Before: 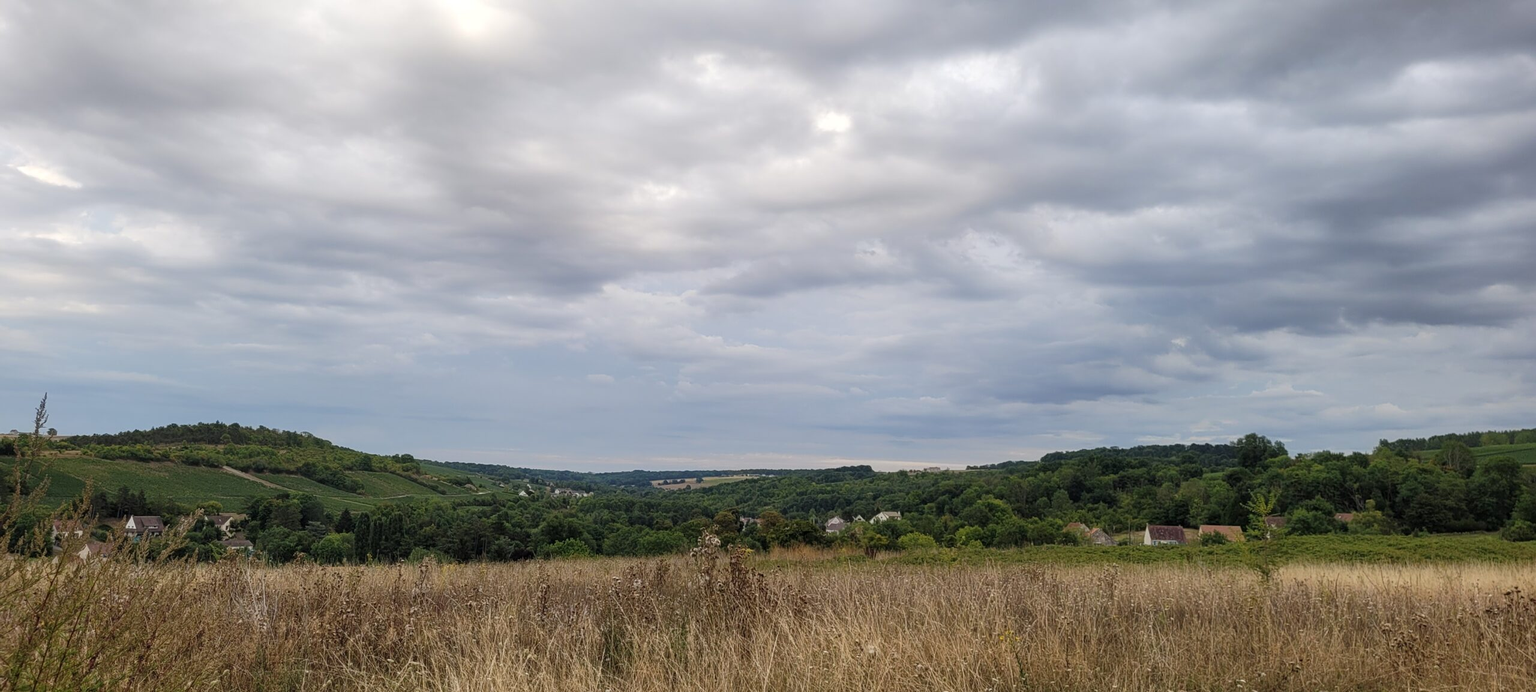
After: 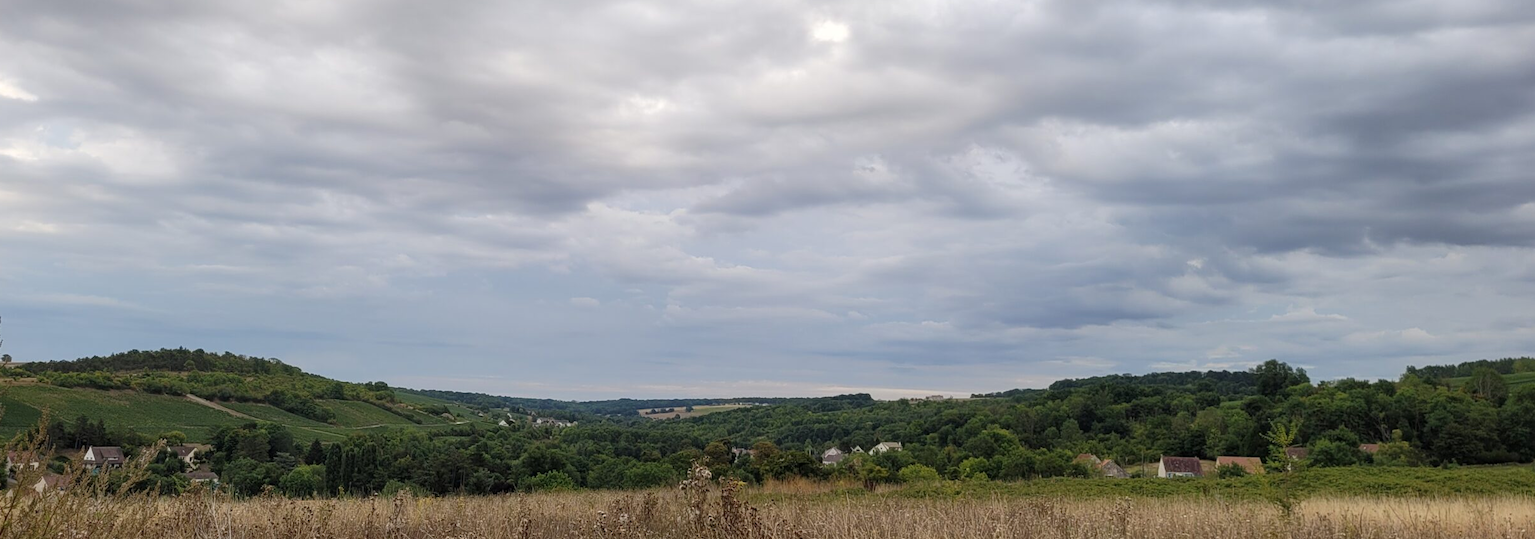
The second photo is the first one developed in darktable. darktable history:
crop and rotate: left 3.015%, top 13.407%, right 2.162%, bottom 12.615%
